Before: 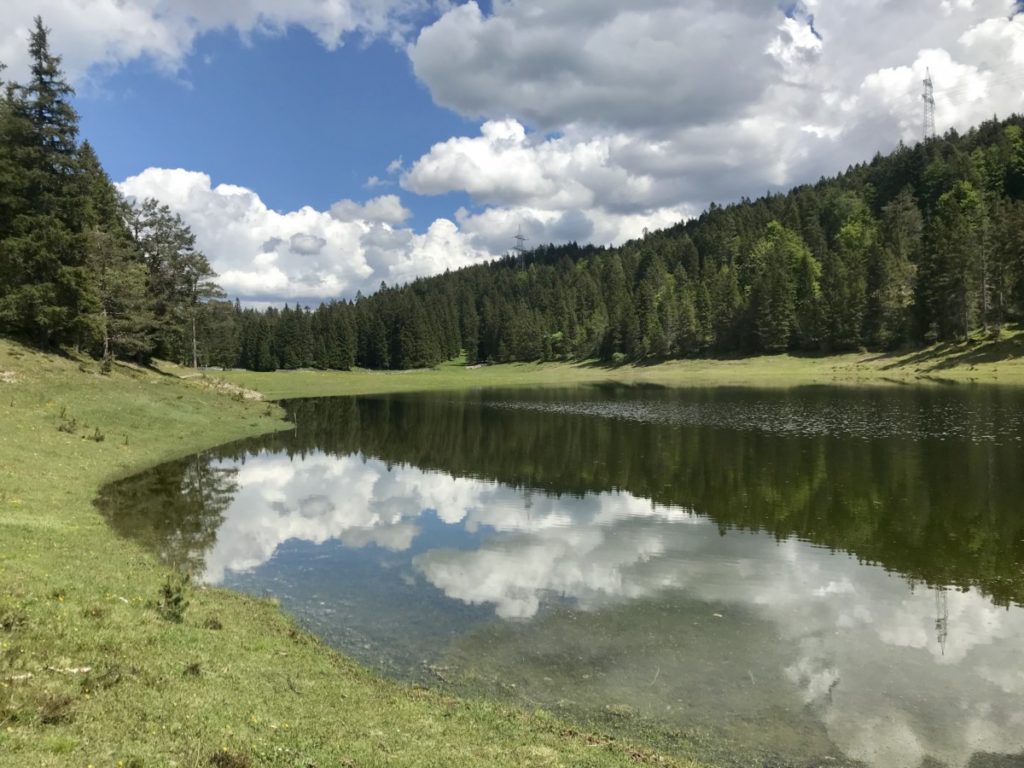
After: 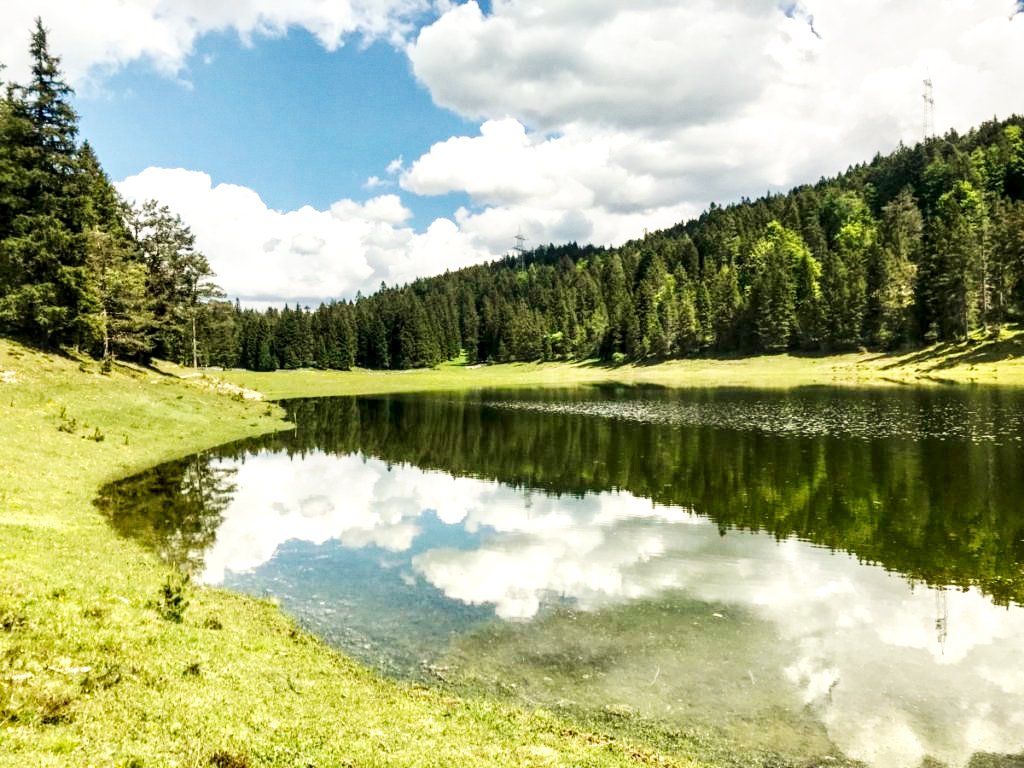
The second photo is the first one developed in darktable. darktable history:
local contrast: detail 150%
grain: coarseness 14.57 ISO, strength 8.8%
base curve: curves: ch0 [(0, 0) (0.007, 0.004) (0.027, 0.03) (0.046, 0.07) (0.207, 0.54) (0.442, 0.872) (0.673, 0.972) (1, 1)], preserve colors none
white balance: red 1.029, blue 0.92
